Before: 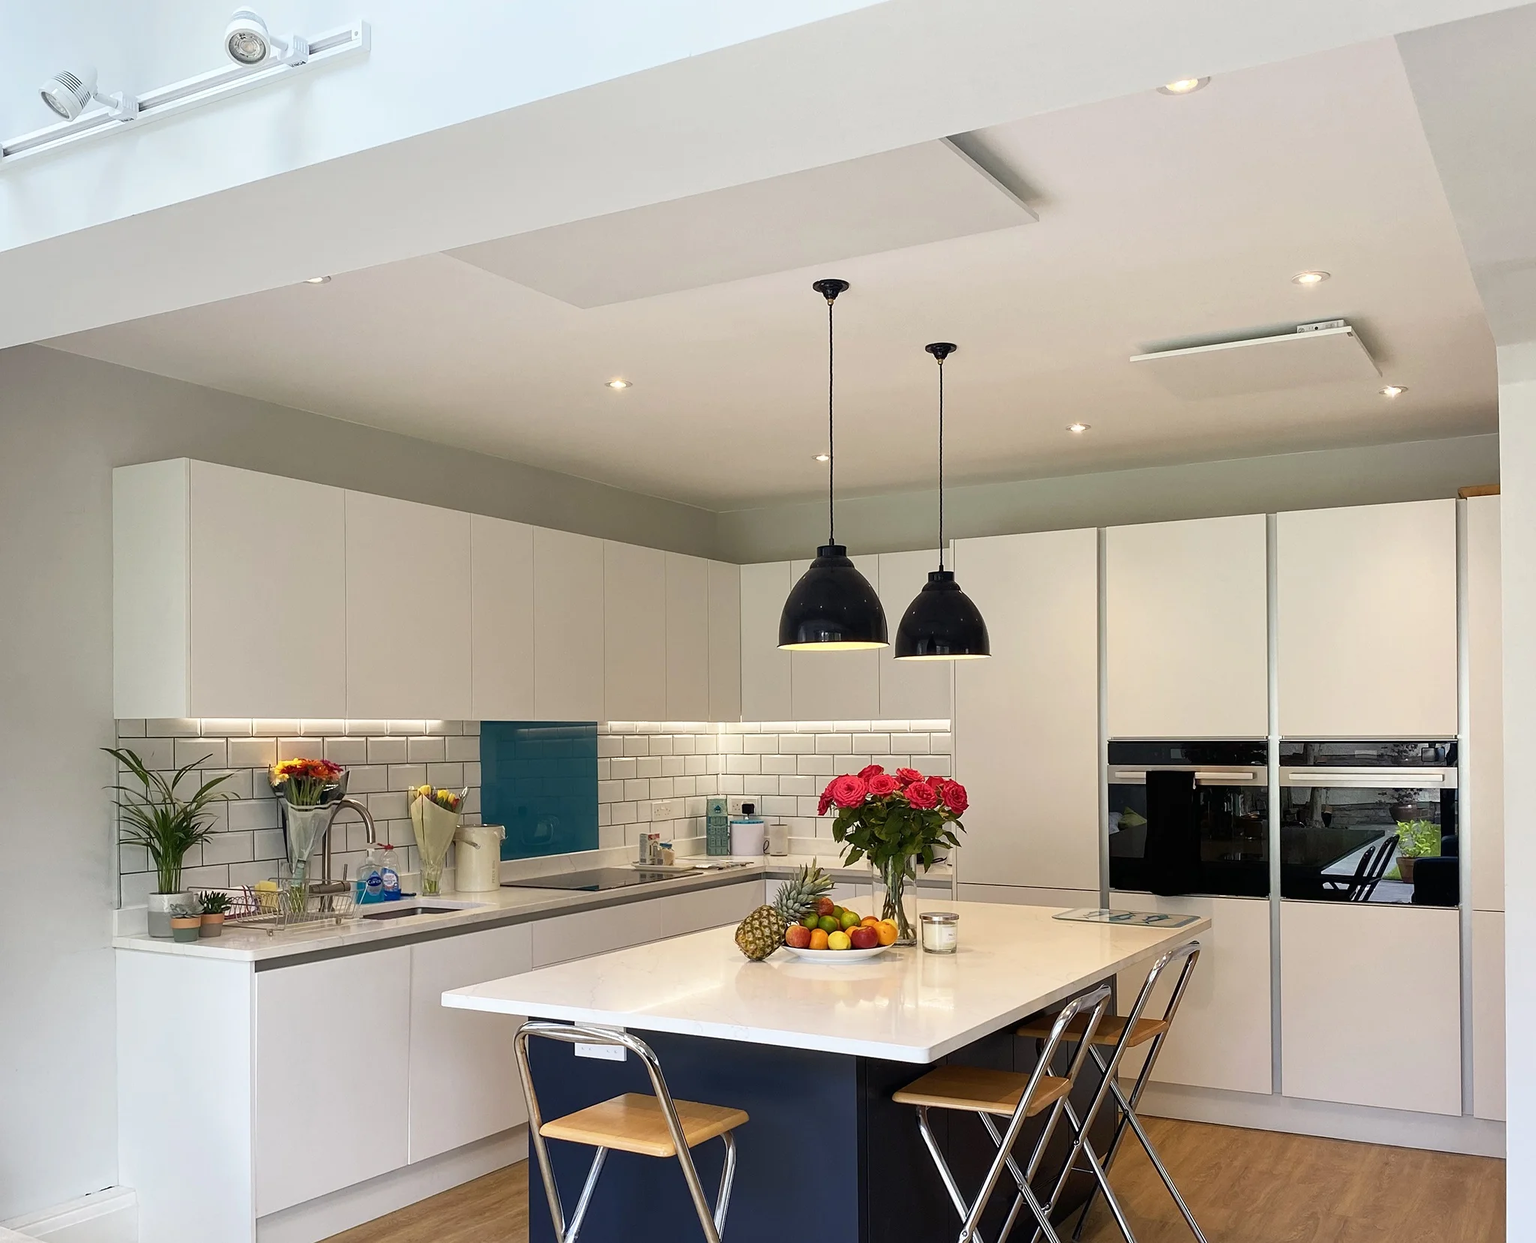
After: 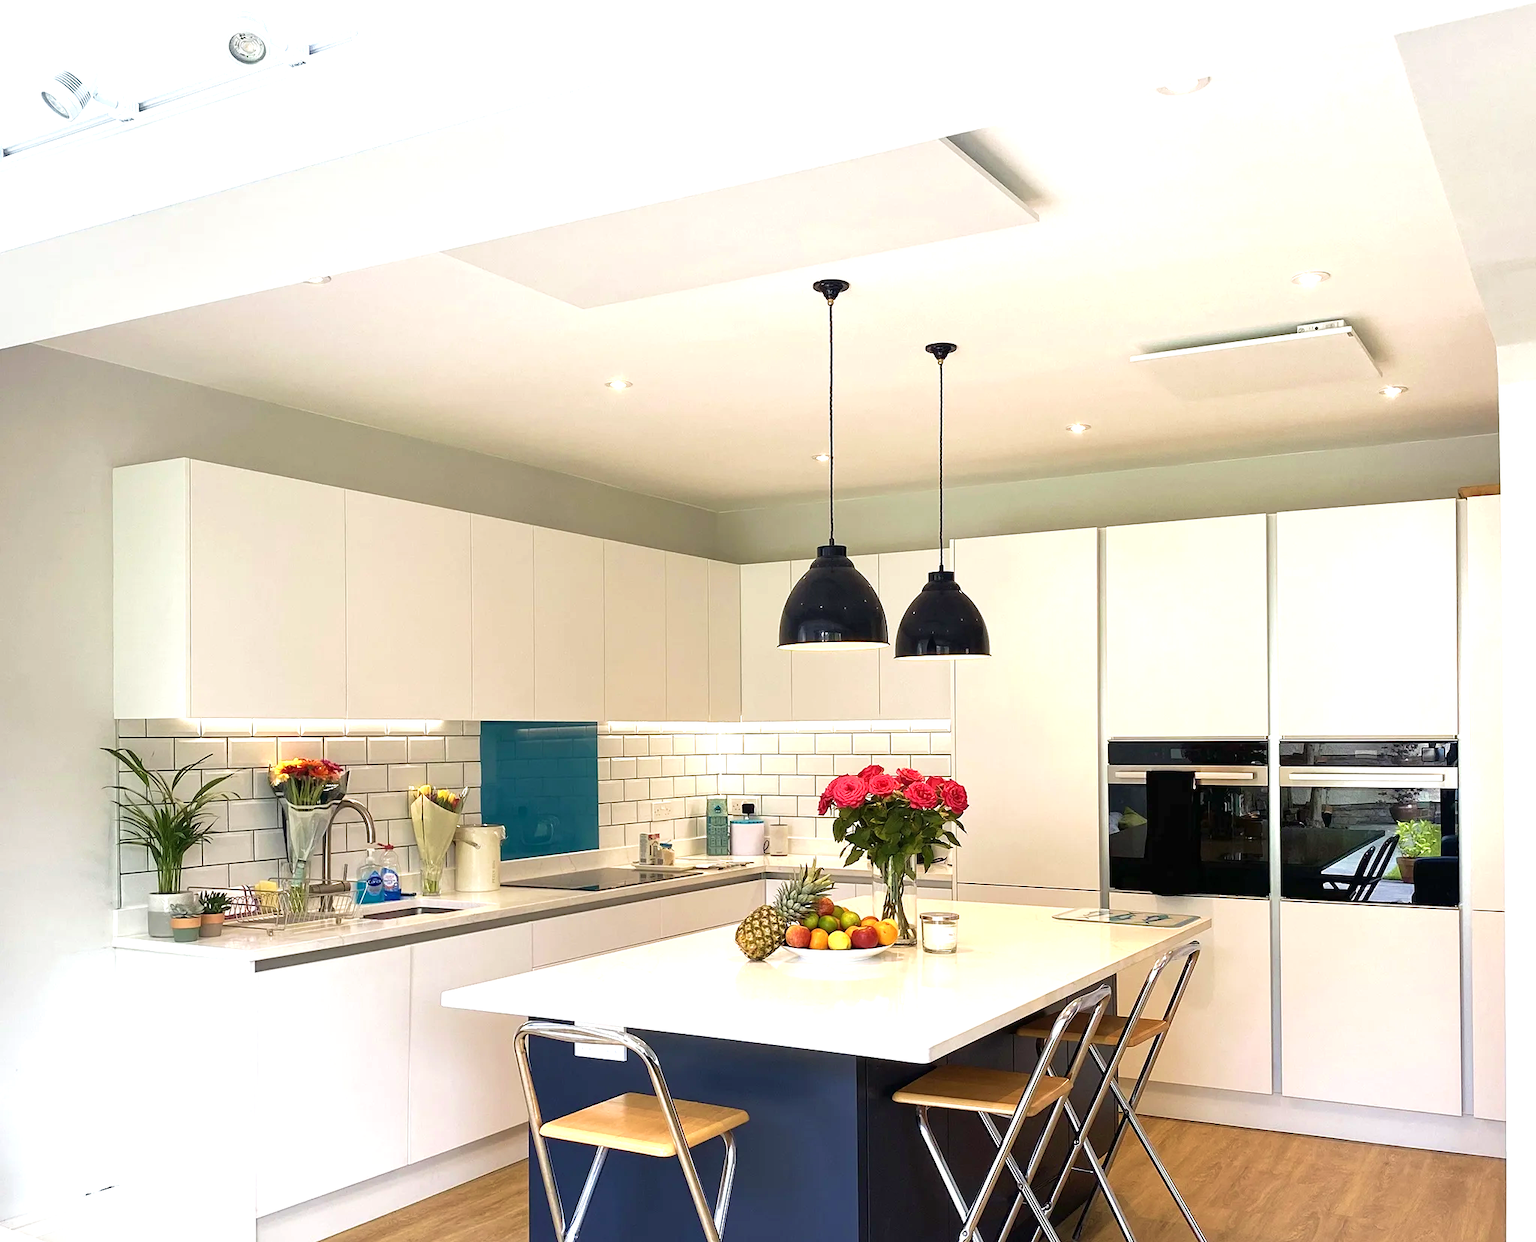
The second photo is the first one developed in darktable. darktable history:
velvia: on, module defaults
exposure: exposure 0.812 EV, compensate highlight preservation false
